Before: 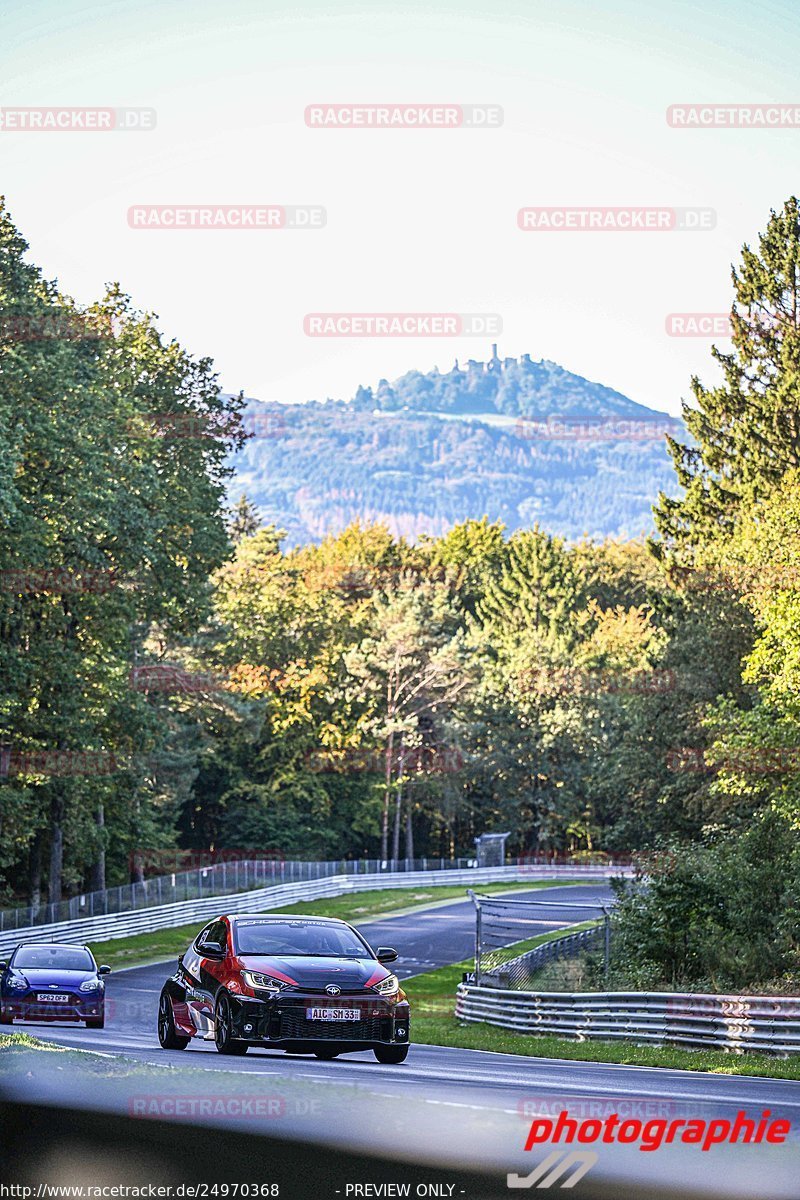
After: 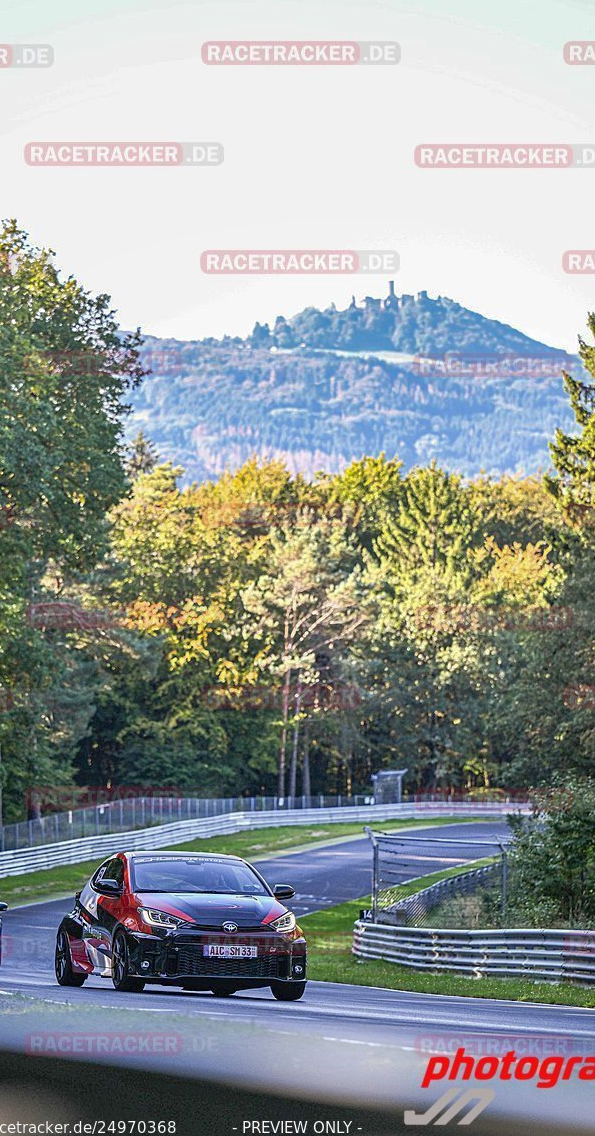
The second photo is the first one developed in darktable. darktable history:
crop and rotate: left 12.995%, top 5.31%, right 12.545%
base curve: curves: ch0 [(0, 0) (0.989, 0.992)]
shadows and highlights: on, module defaults
